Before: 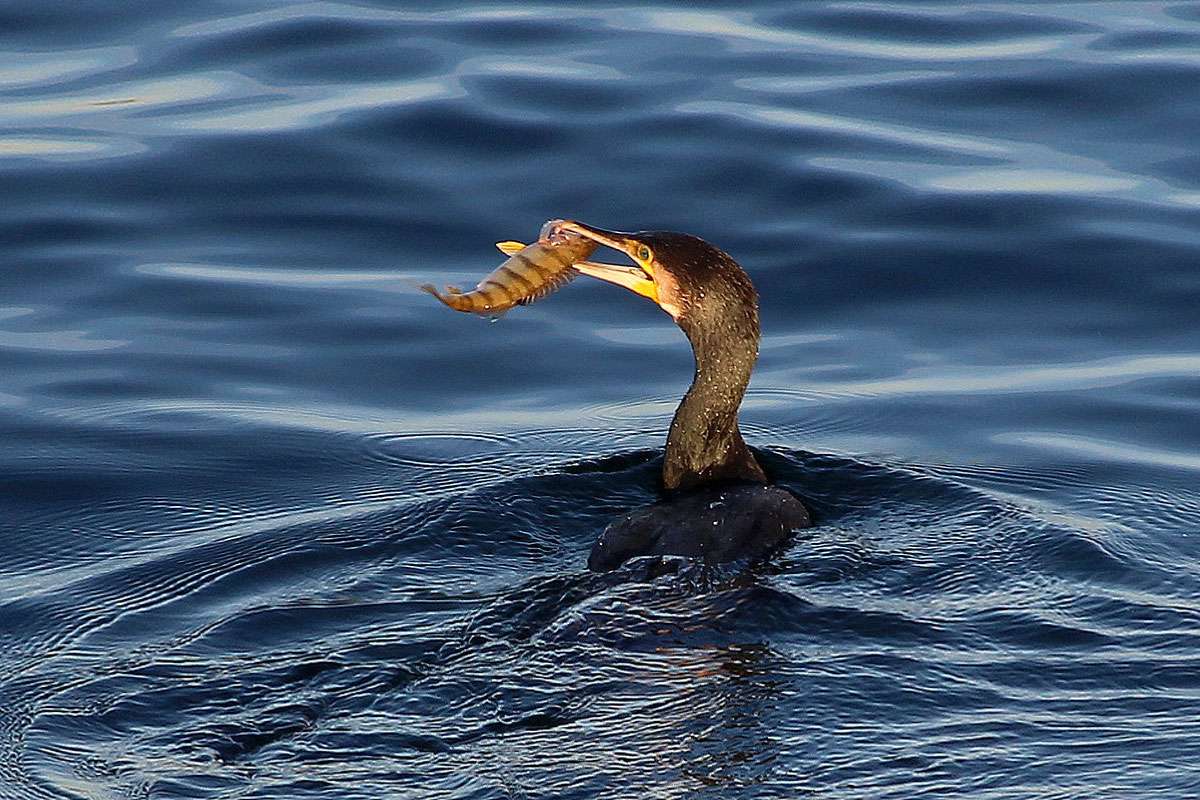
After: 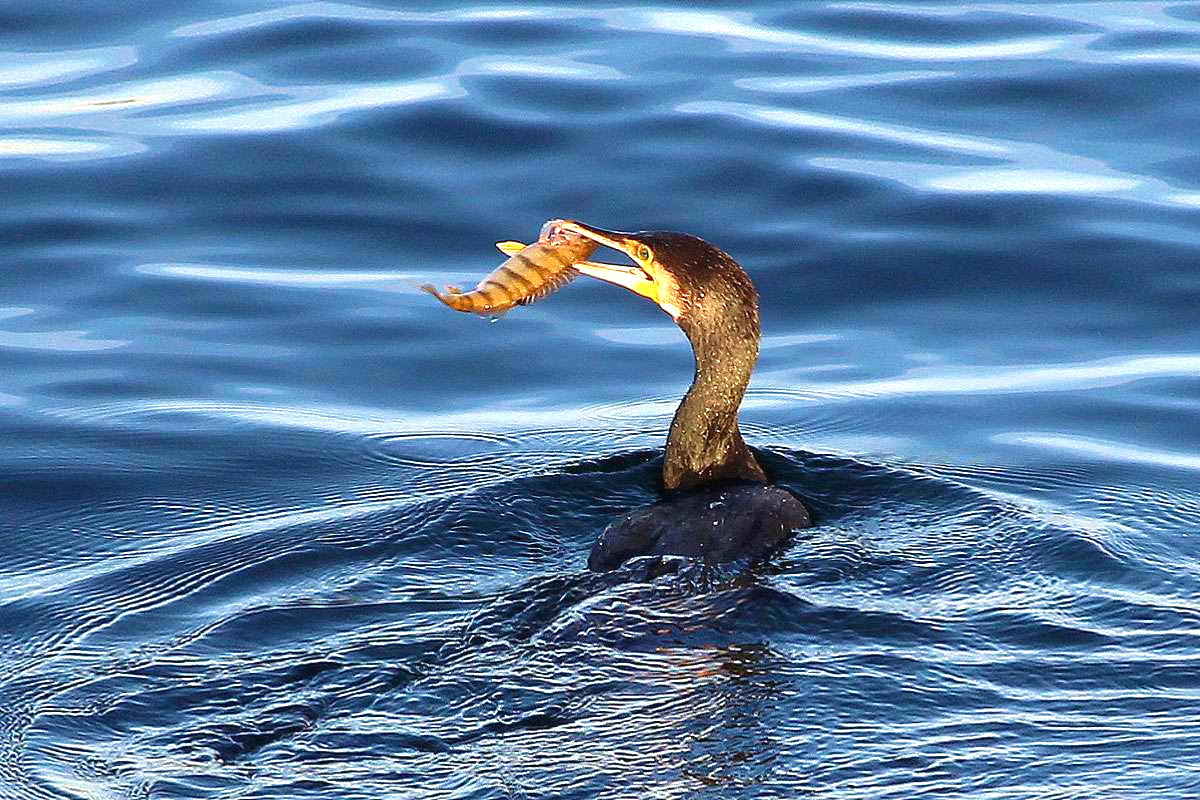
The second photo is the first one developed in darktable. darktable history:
exposure: black level correction 0, exposure 1.105 EV, compensate highlight preservation false
tone equalizer: edges refinement/feathering 500, mask exposure compensation -1.57 EV, preserve details no
velvia: on, module defaults
contrast brightness saturation: contrast -0.018, brightness -0.013, saturation 0.033
